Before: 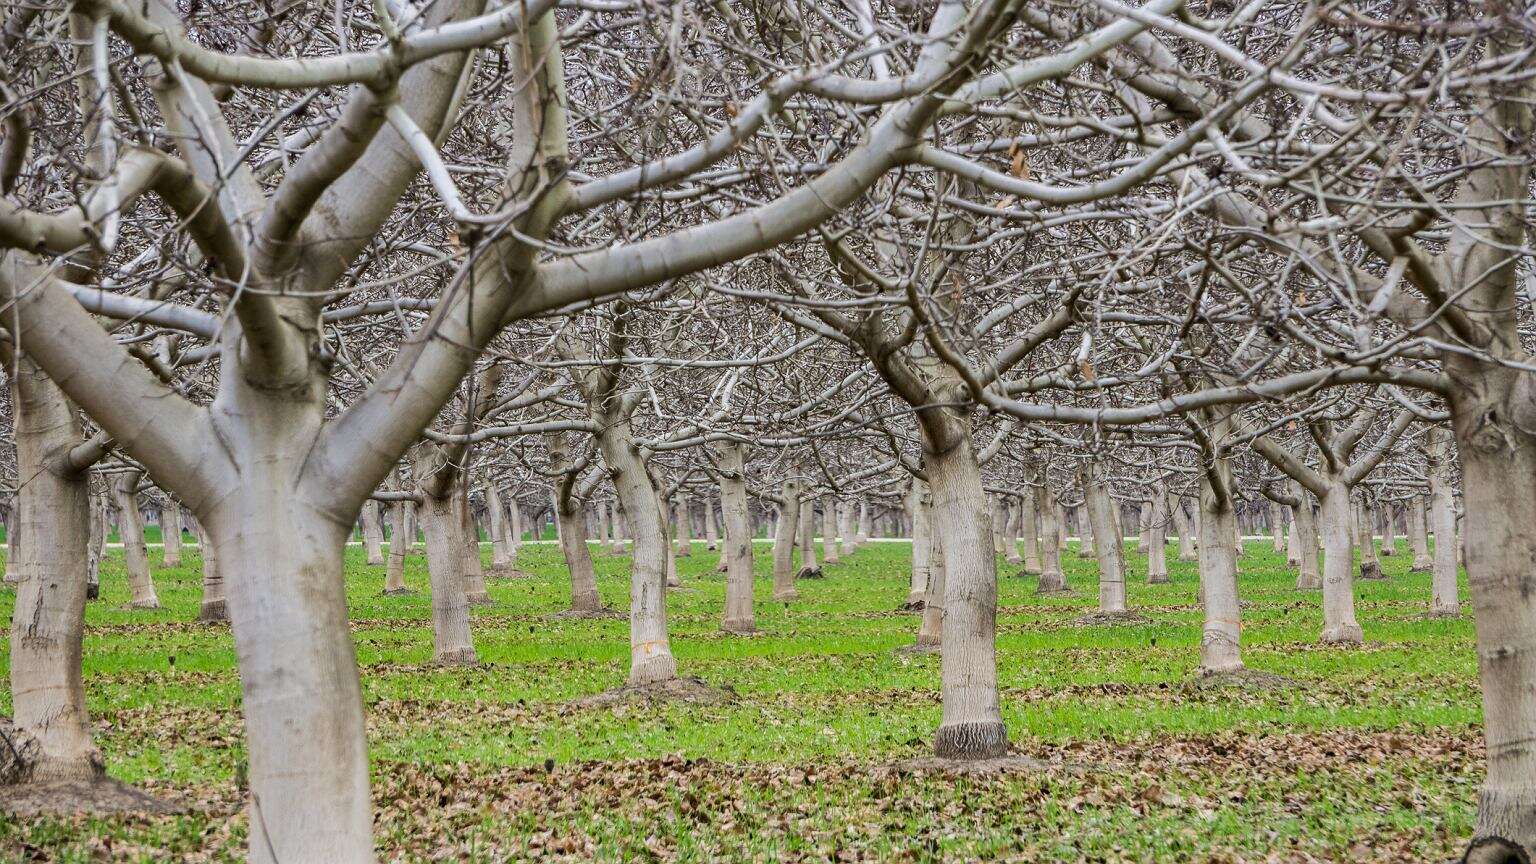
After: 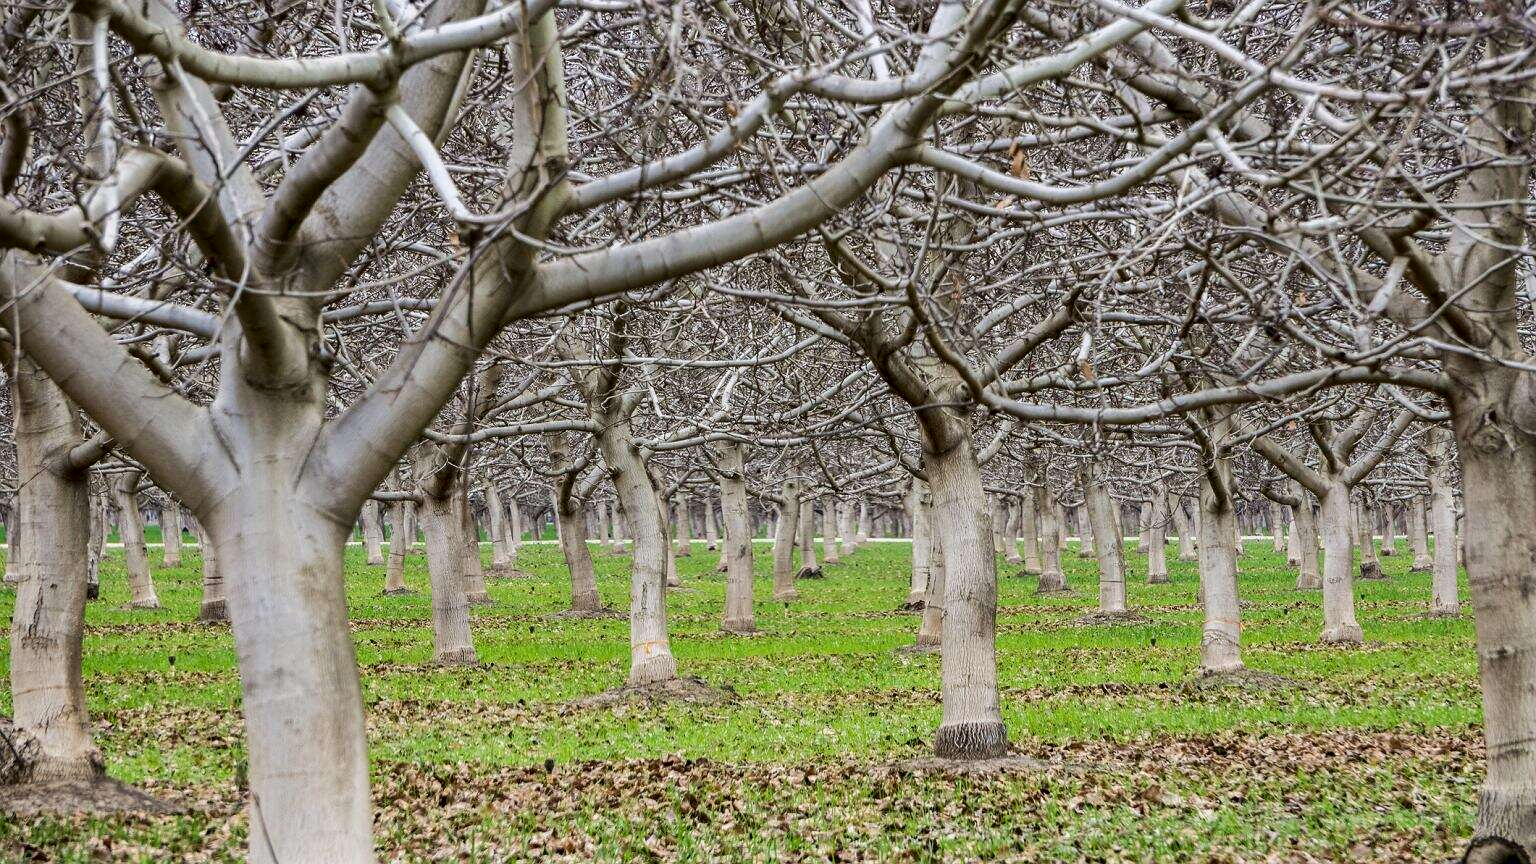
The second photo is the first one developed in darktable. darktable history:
shadows and highlights: shadows -60.57, white point adjustment -5.28, highlights 62.06
local contrast: mode bilateral grid, contrast 21, coarseness 49, detail 120%, midtone range 0.2
